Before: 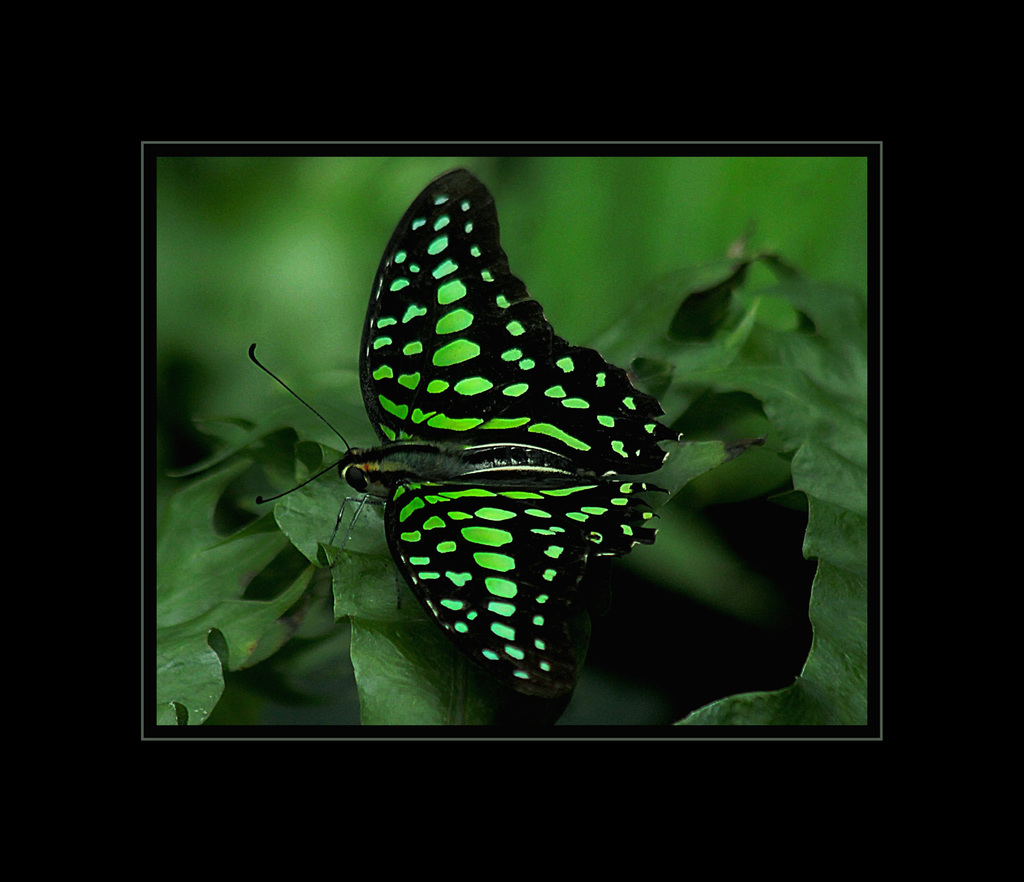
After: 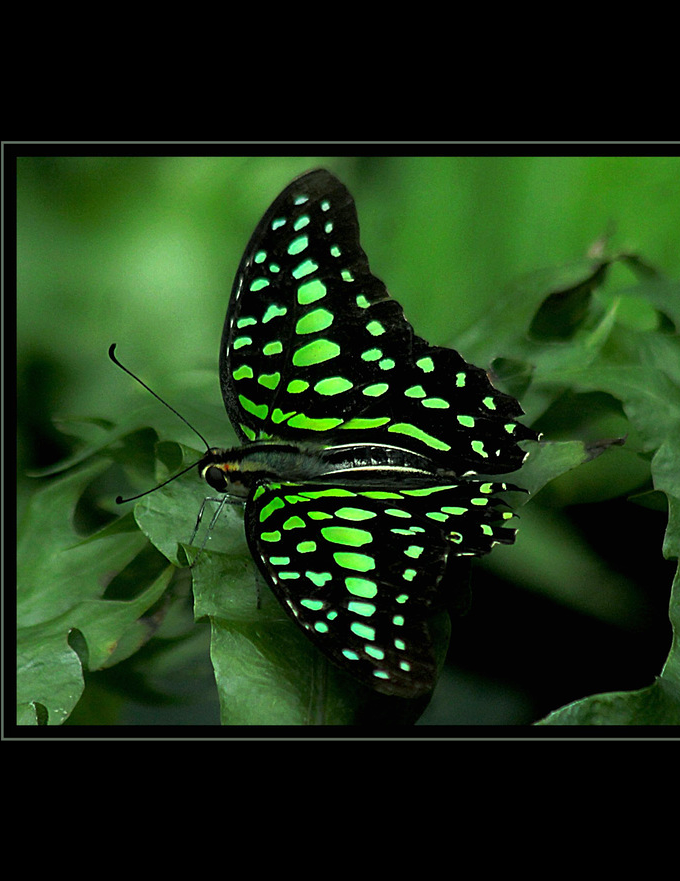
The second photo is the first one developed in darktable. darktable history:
exposure: black level correction 0.001, exposure 0.499 EV, compensate highlight preservation false
crop and rotate: left 13.753%, right 19.745%
